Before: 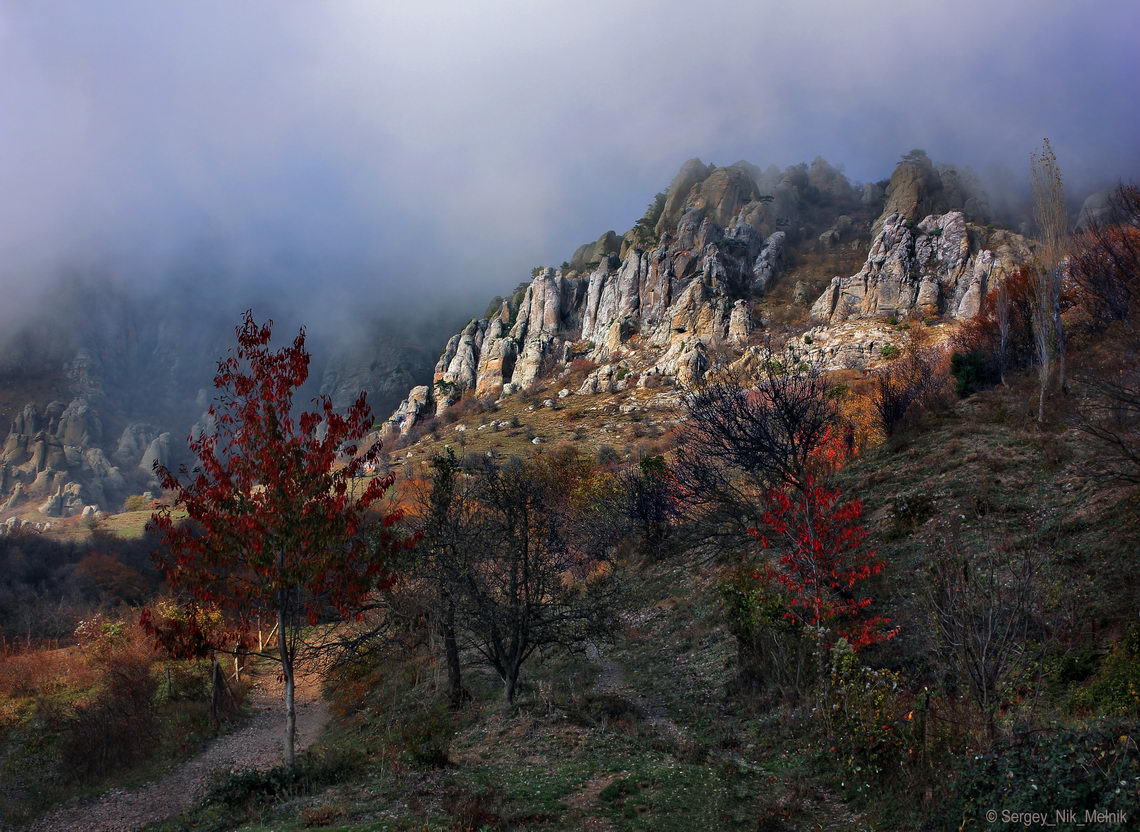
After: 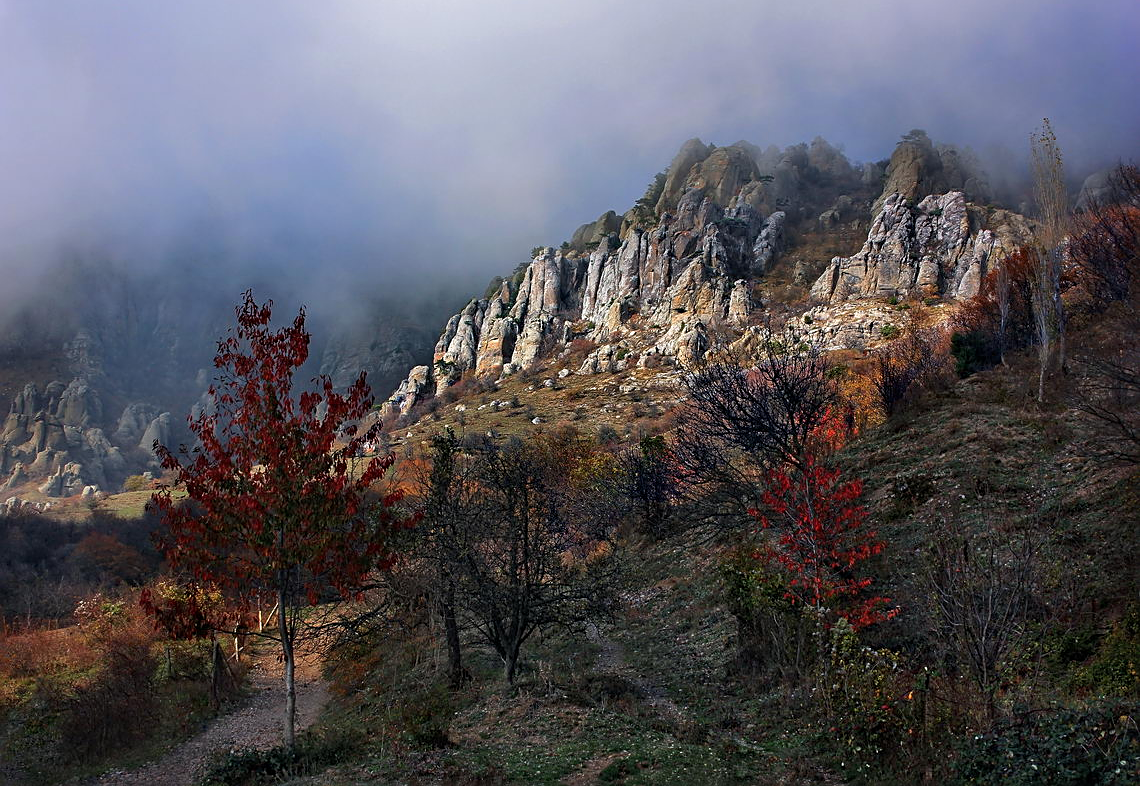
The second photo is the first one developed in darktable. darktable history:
tone equalizer: on, module defaults
crop and rotate: top 2.479%, bottom 3.018%
sharpen: on, module defaults
